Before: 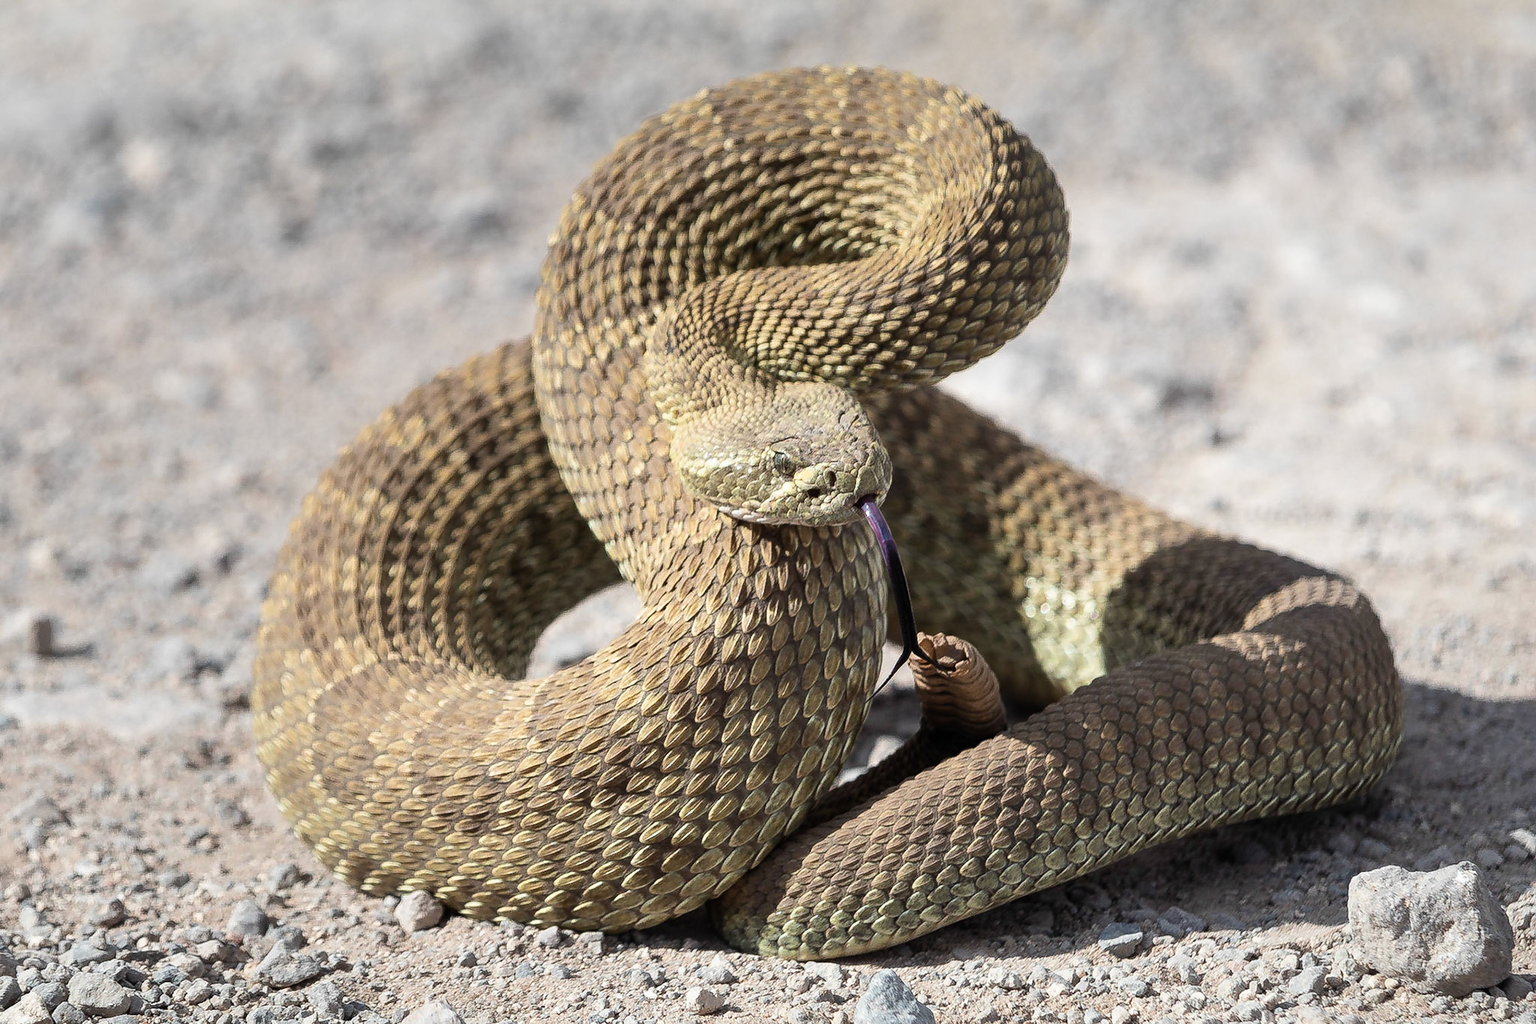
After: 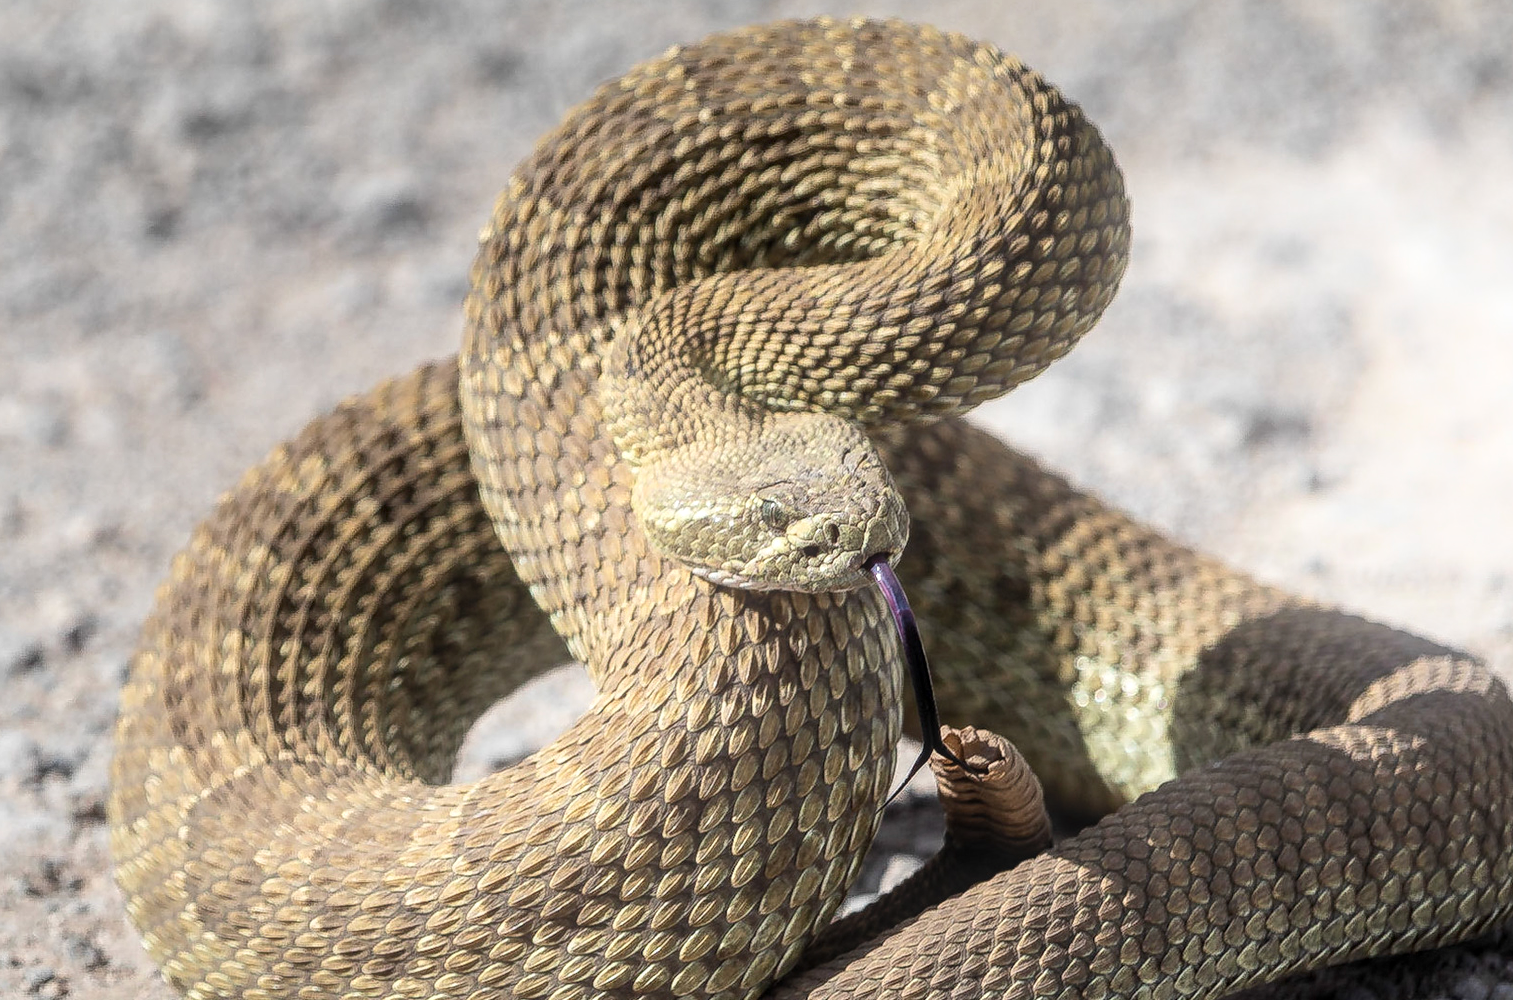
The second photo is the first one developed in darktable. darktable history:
bloom: size 16%, threshold 98%, strength 20%
crop and rotate: left 10.77%, top 5.1%, right 10.41%, bottom 16.76%
local contrast: on, module defaults
